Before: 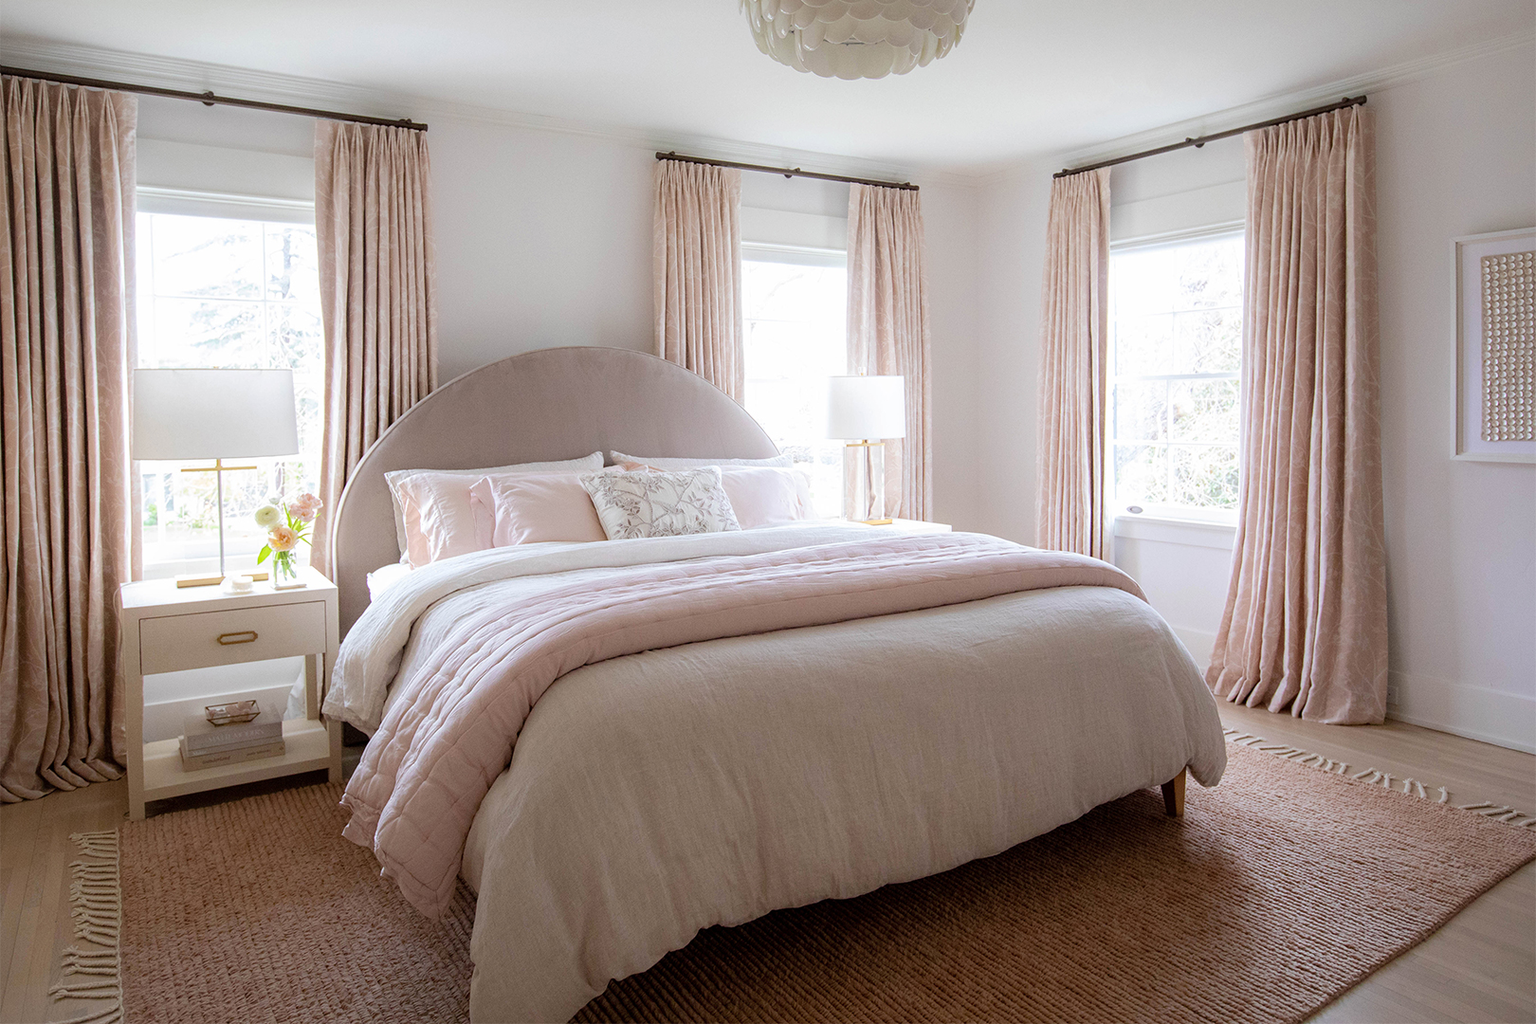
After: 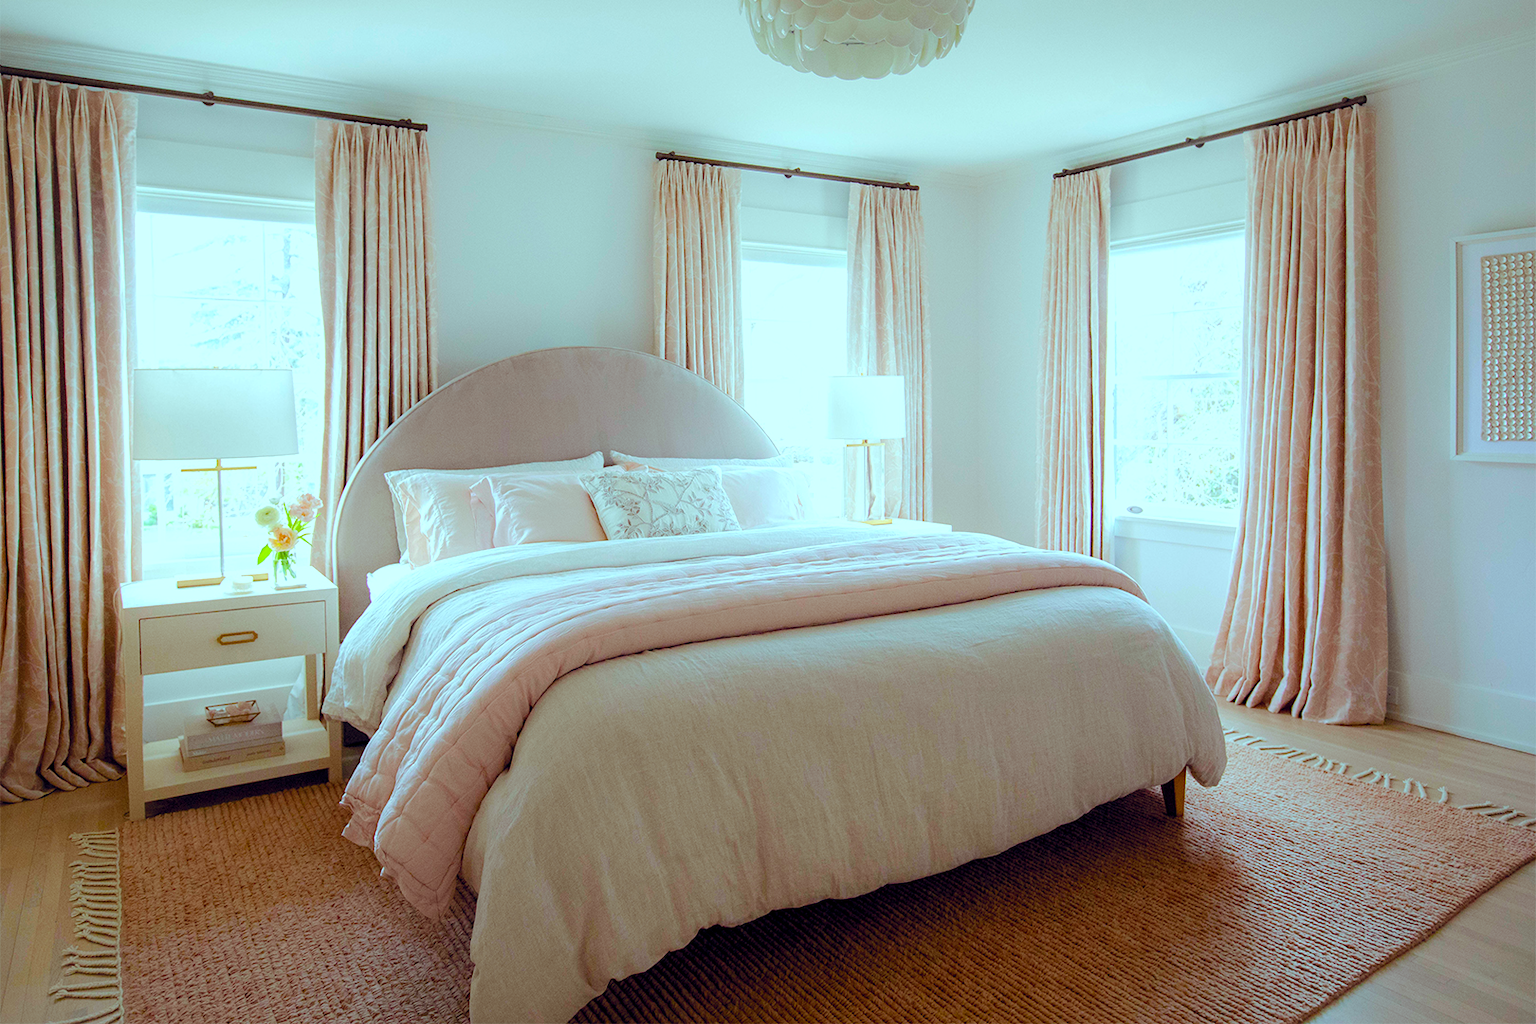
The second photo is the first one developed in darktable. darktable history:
color balance rgb: highlights gain › chroma 4.078%, highlights gain › hue 201.46°, global offset › chroma 0.057%, global offset › hue 253.94°, perceptual saturation grading › global saturation 40.967%, perceptual saturation grading › highlights -24.825%, perceptual saturation grading › mid-tones 34.429%, perceptual saturation grading › shadows 35.364%, perceptual brilliance grading › mid-tones 10.172%, perceptual brilliance grading › shadows 14.149%
